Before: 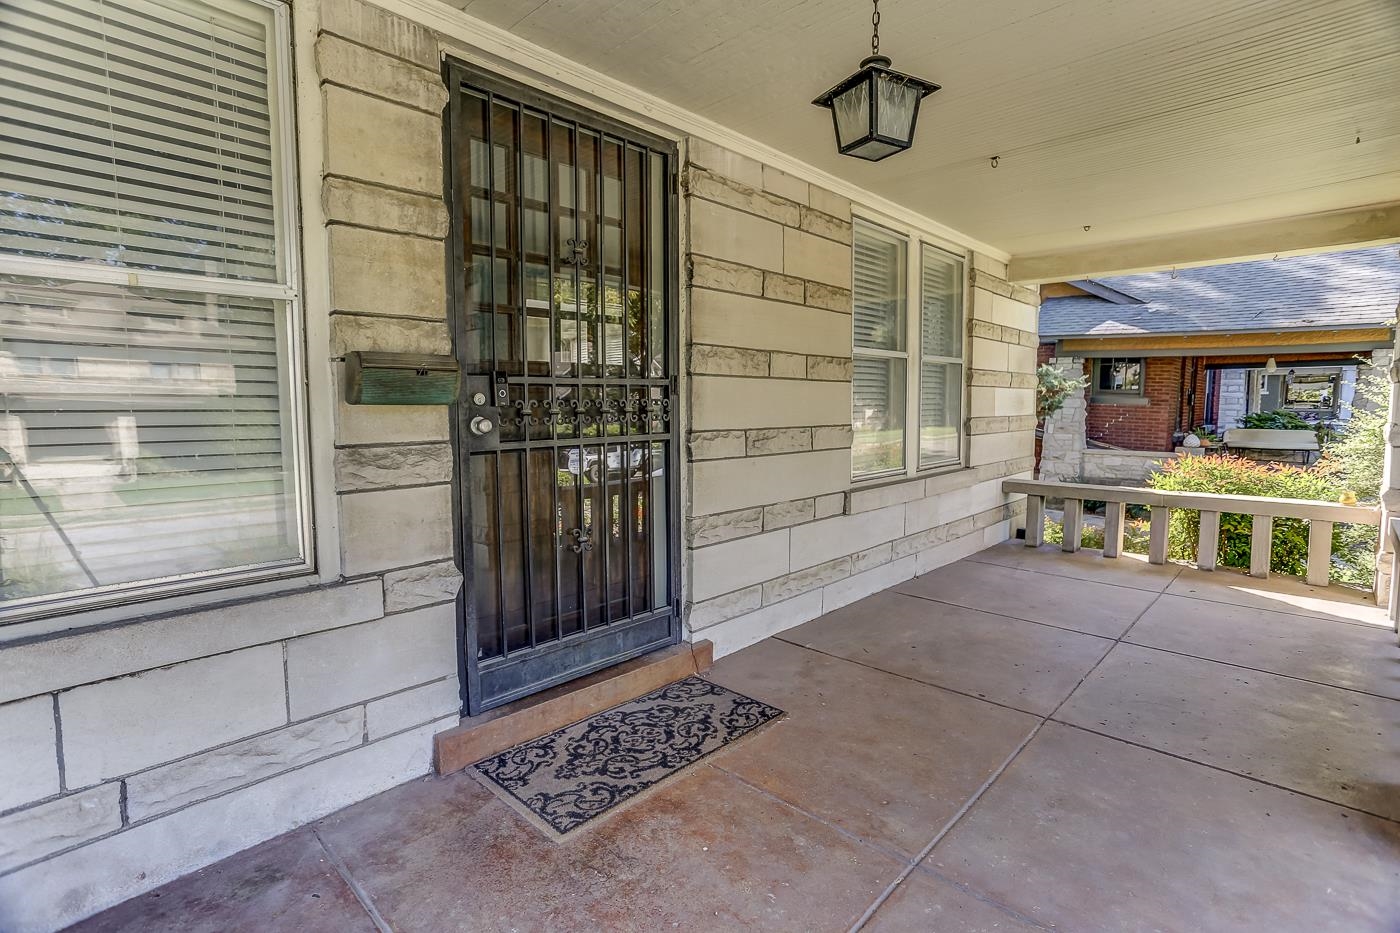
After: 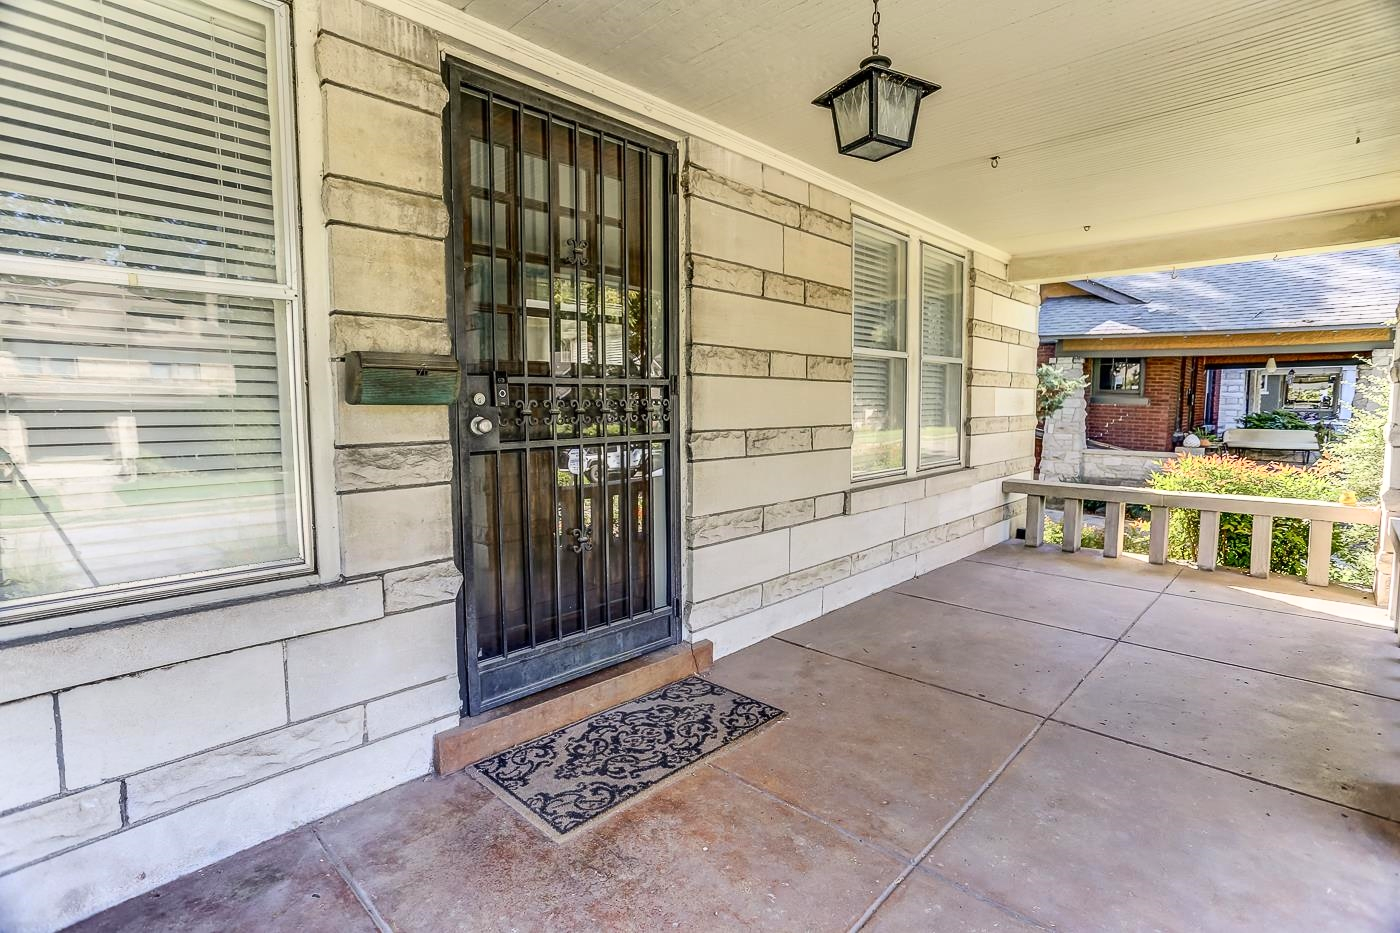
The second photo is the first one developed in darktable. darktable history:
shadows and highlights: shadows -30.26, highlights 29.33
contrast brightness saturation: contrast 0.198, brightness 0.14, saturation 0.139
